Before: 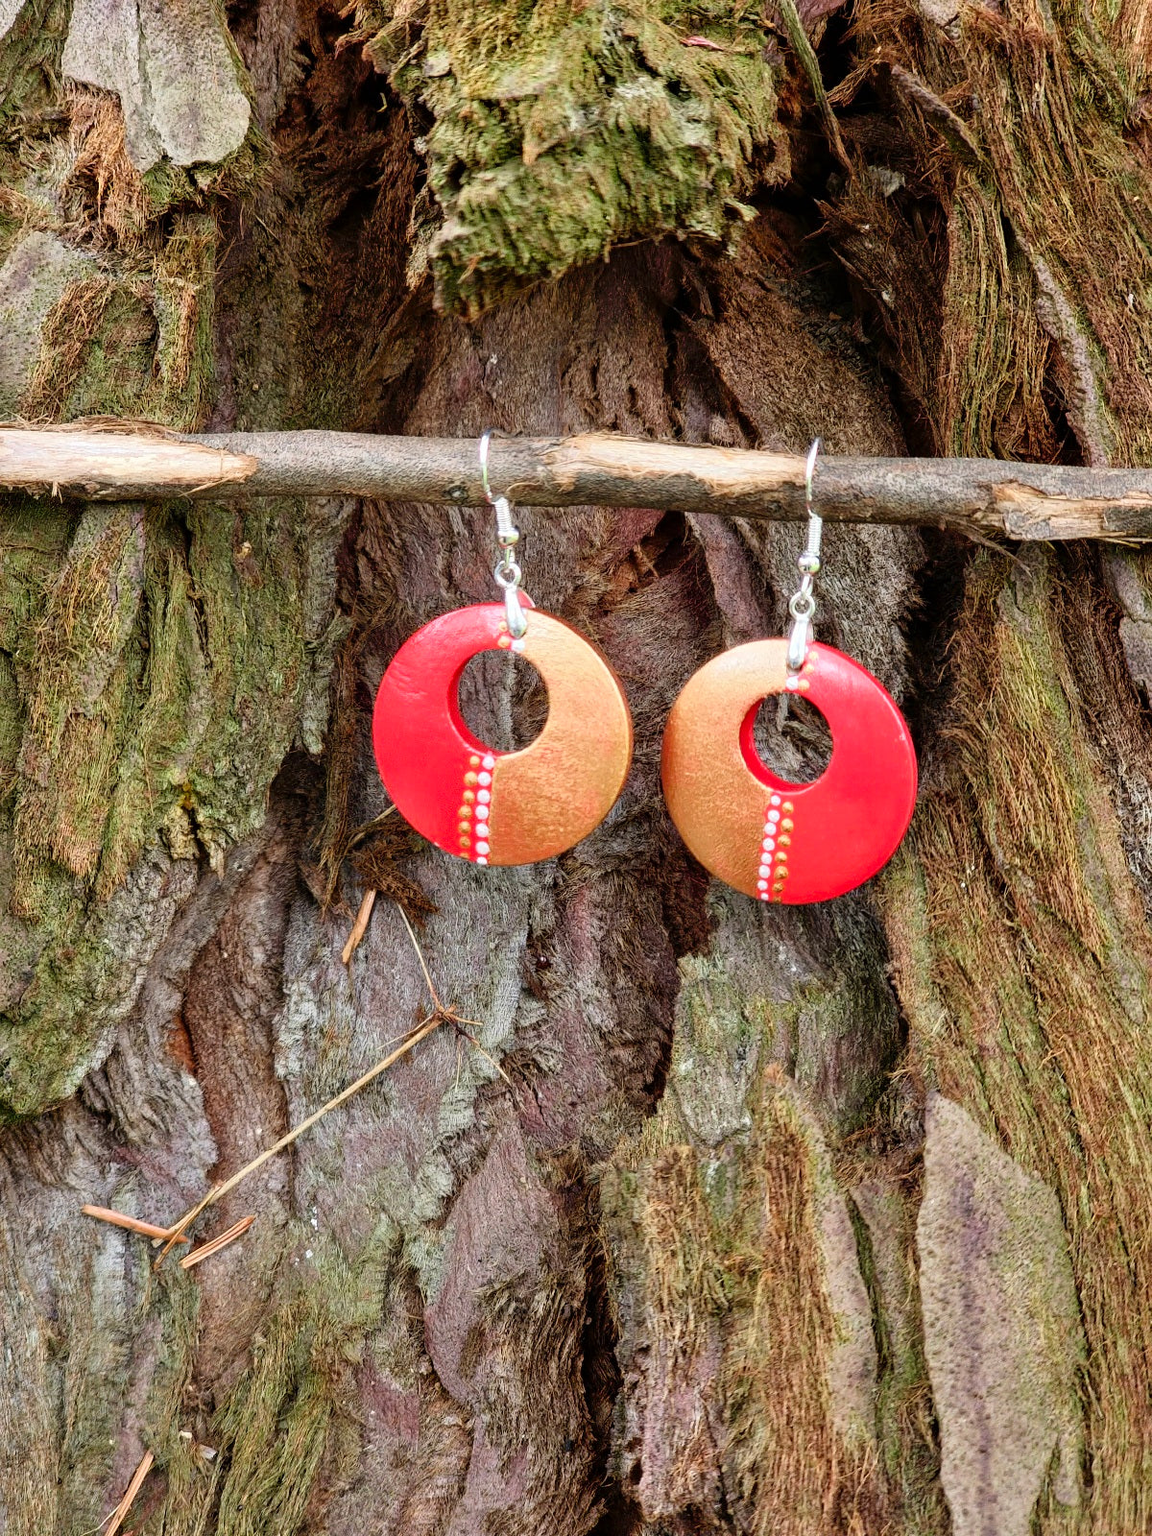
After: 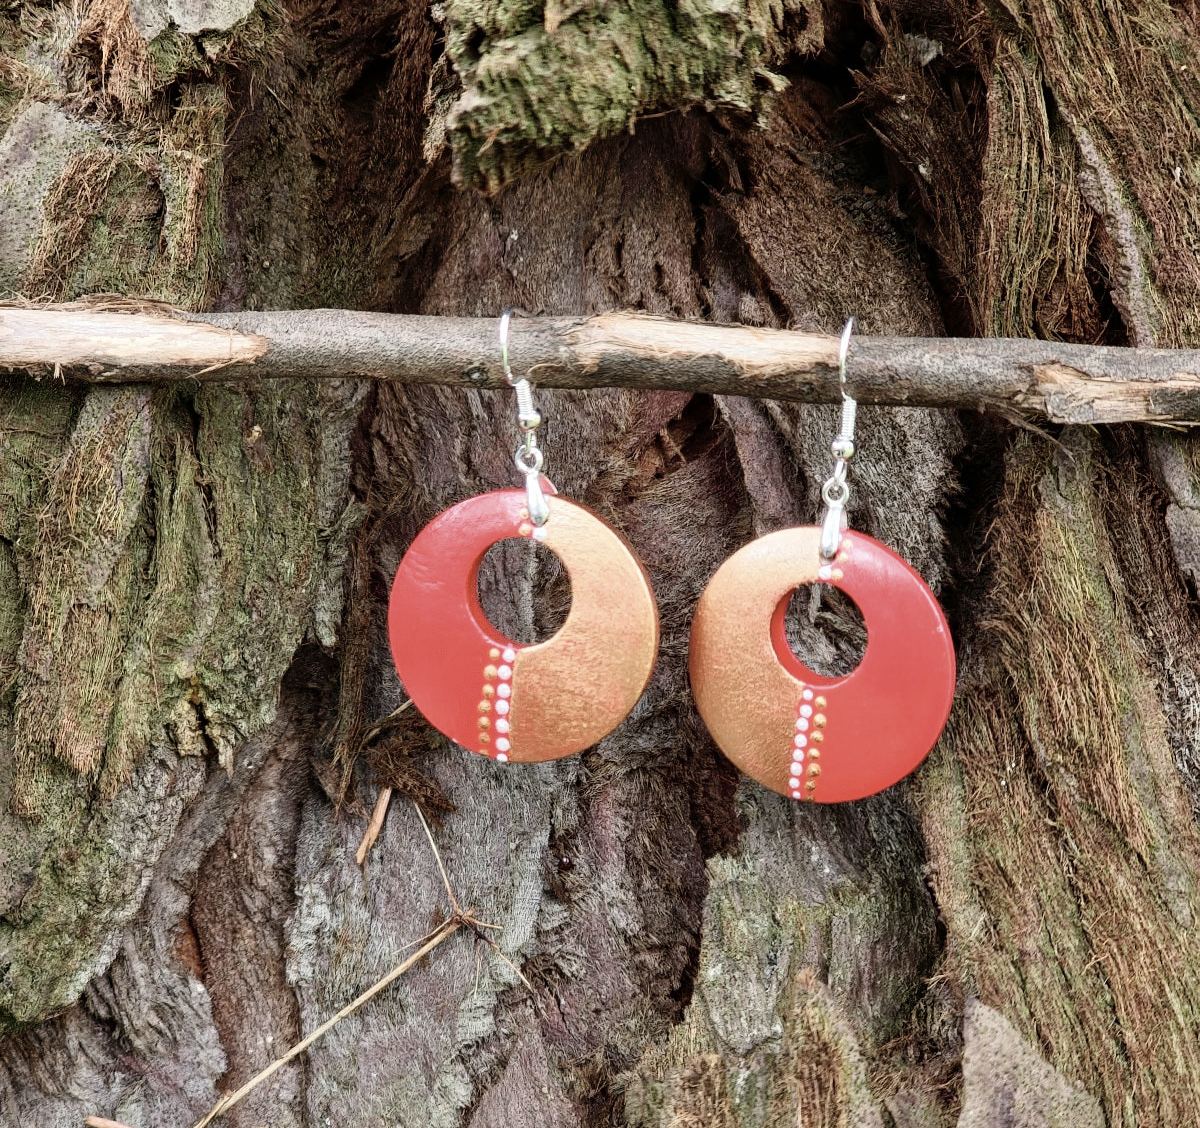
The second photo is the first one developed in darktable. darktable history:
crop and rotate: top 8.71%, bottom 20.788%
contrast brightness saturation: contrast 0.103, saturation -0.356
